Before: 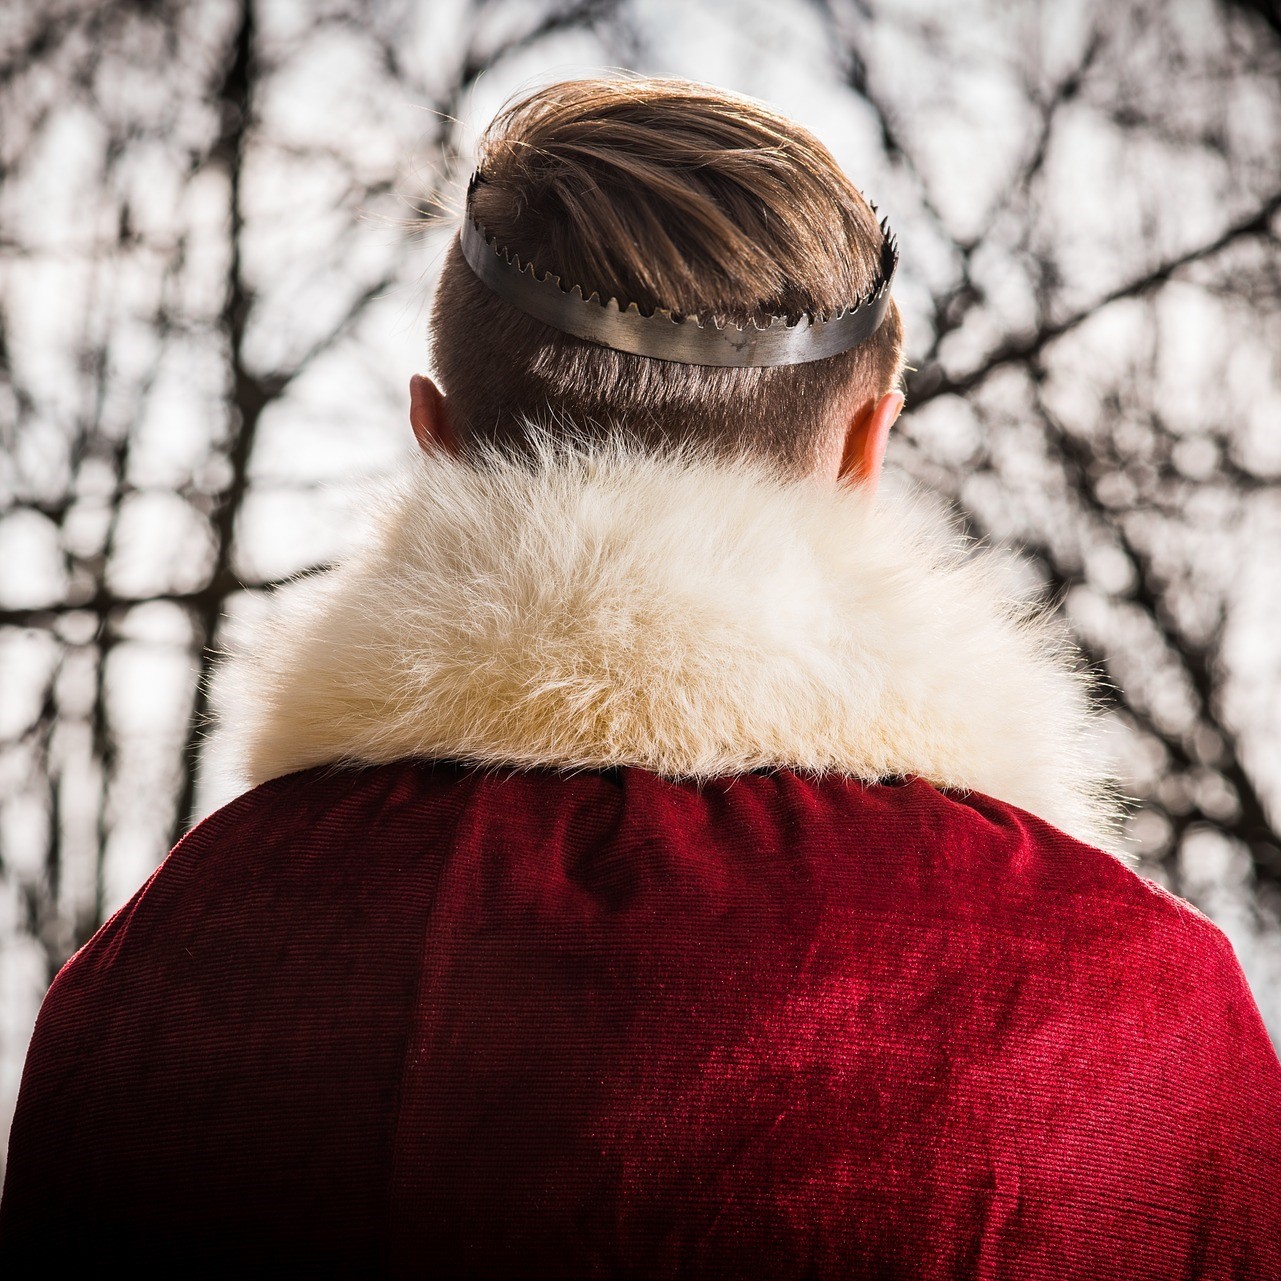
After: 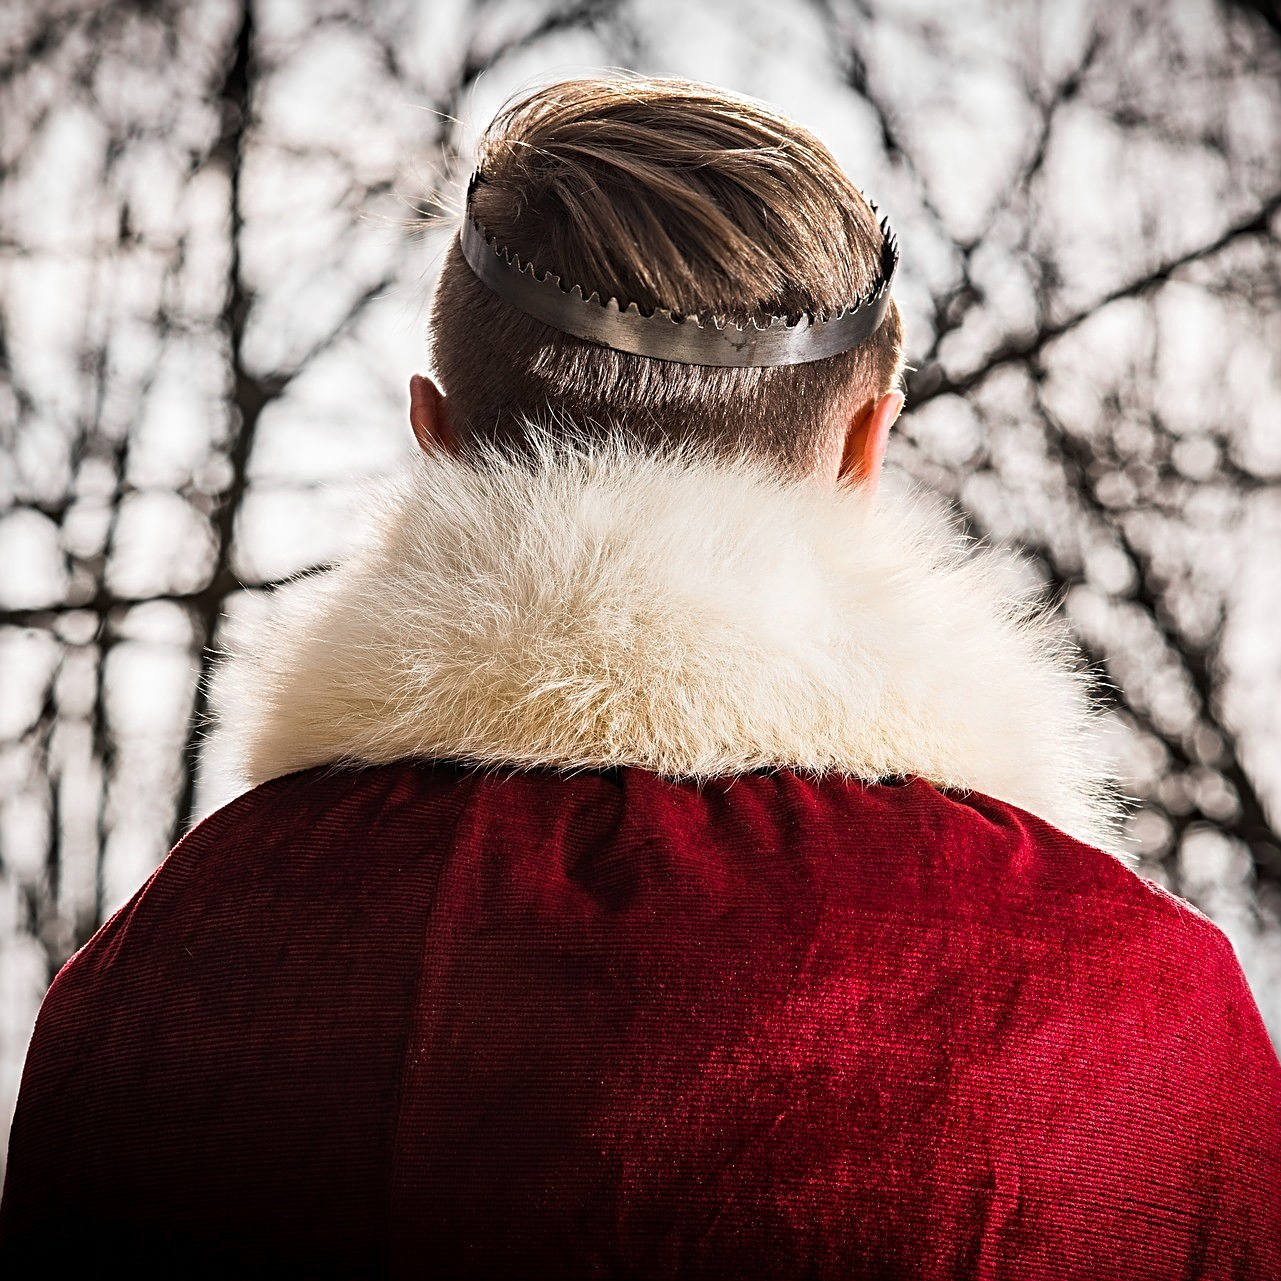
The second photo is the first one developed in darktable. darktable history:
color zones: curves: ch0 [(0, 0.447) (0.184, 0.543) (0.323, 0.476) (0.429, 0.445) (0.571, 0.443) (0.714, 0.451) (0.857, 0.452) (1, 0.447)]; ch1 [(0, 0.464) (0.176, 0.46) (0.287, 0.177) (0.429, 0.002) (0.571, 0) (0.714, 0) (0.857, 0) (1, 0.464)], mix 20%
sharpen: radius 4
